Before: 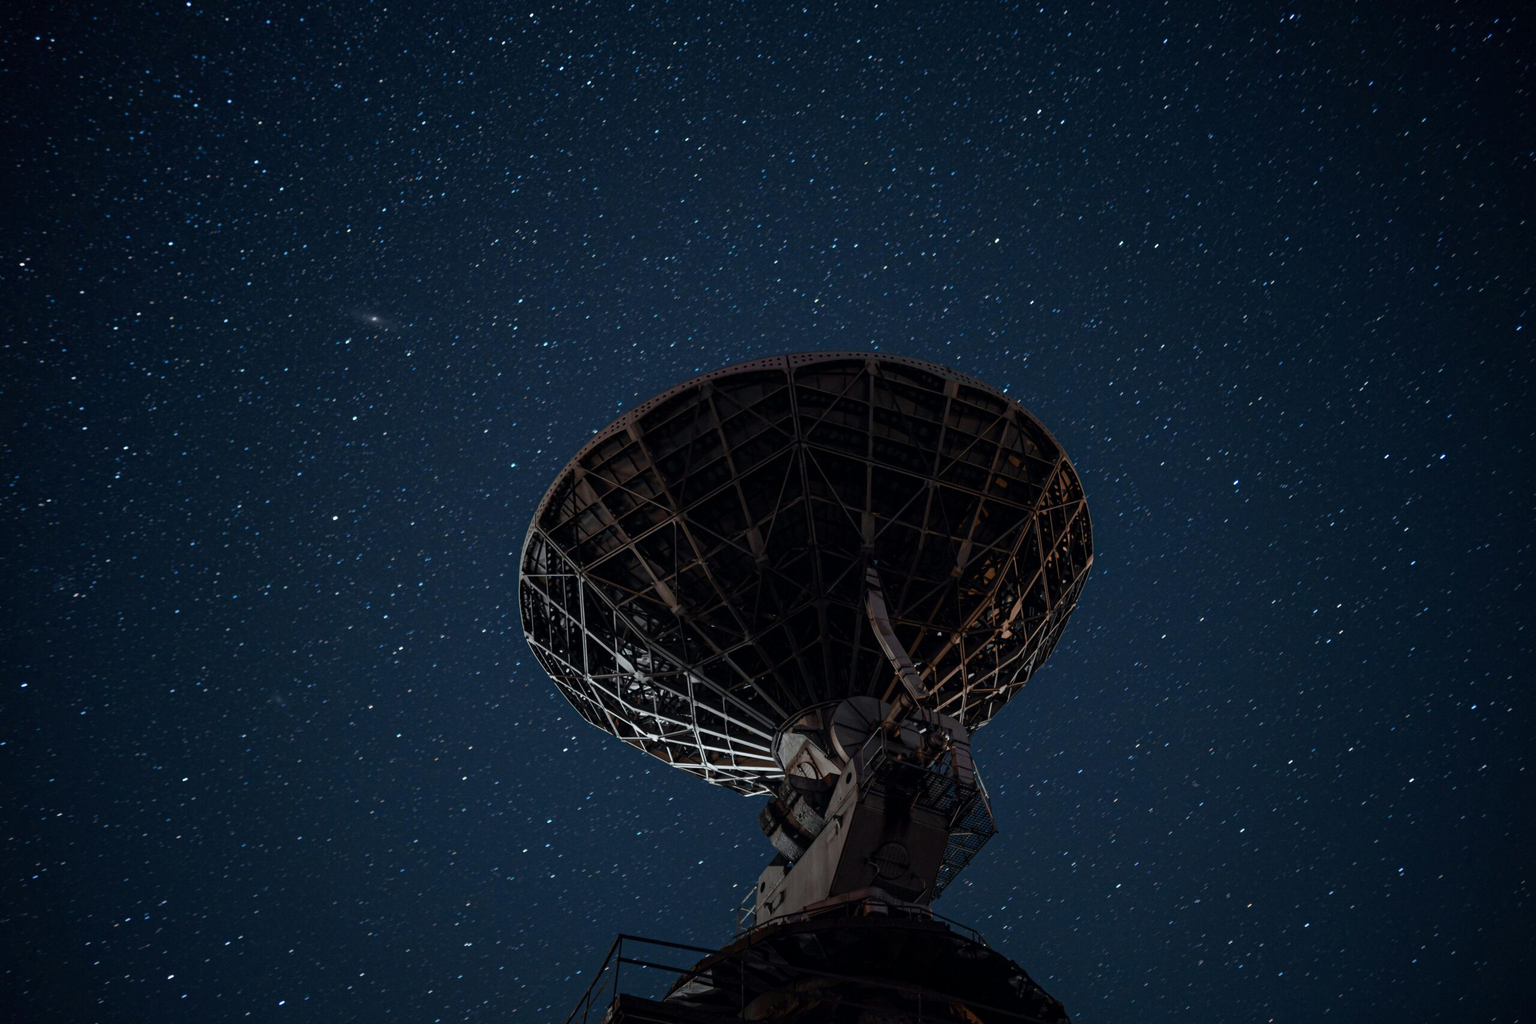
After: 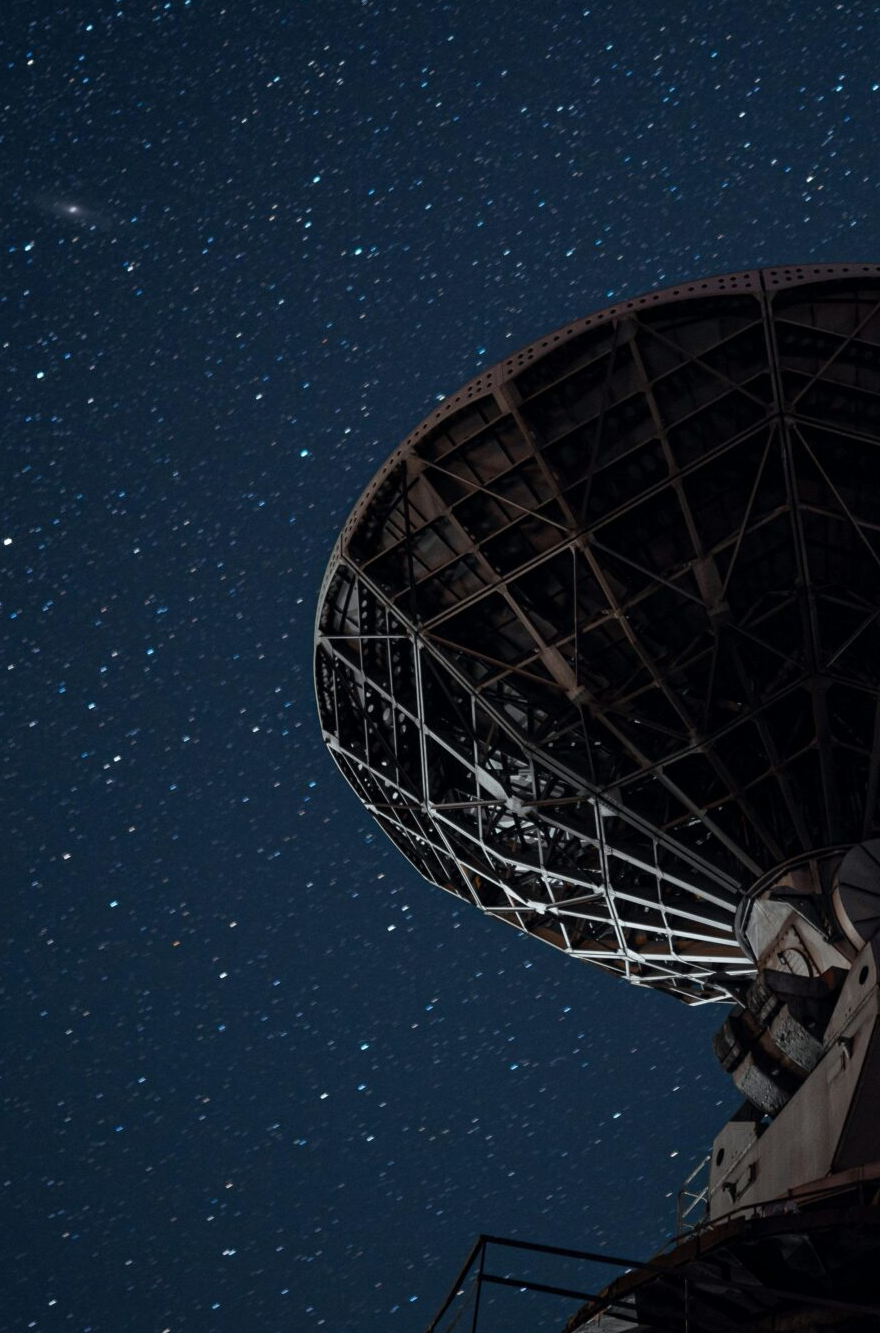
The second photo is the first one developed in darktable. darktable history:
crop and rotate: left 21.538%, top 18.904%, right 44.086%, bottom 3%
